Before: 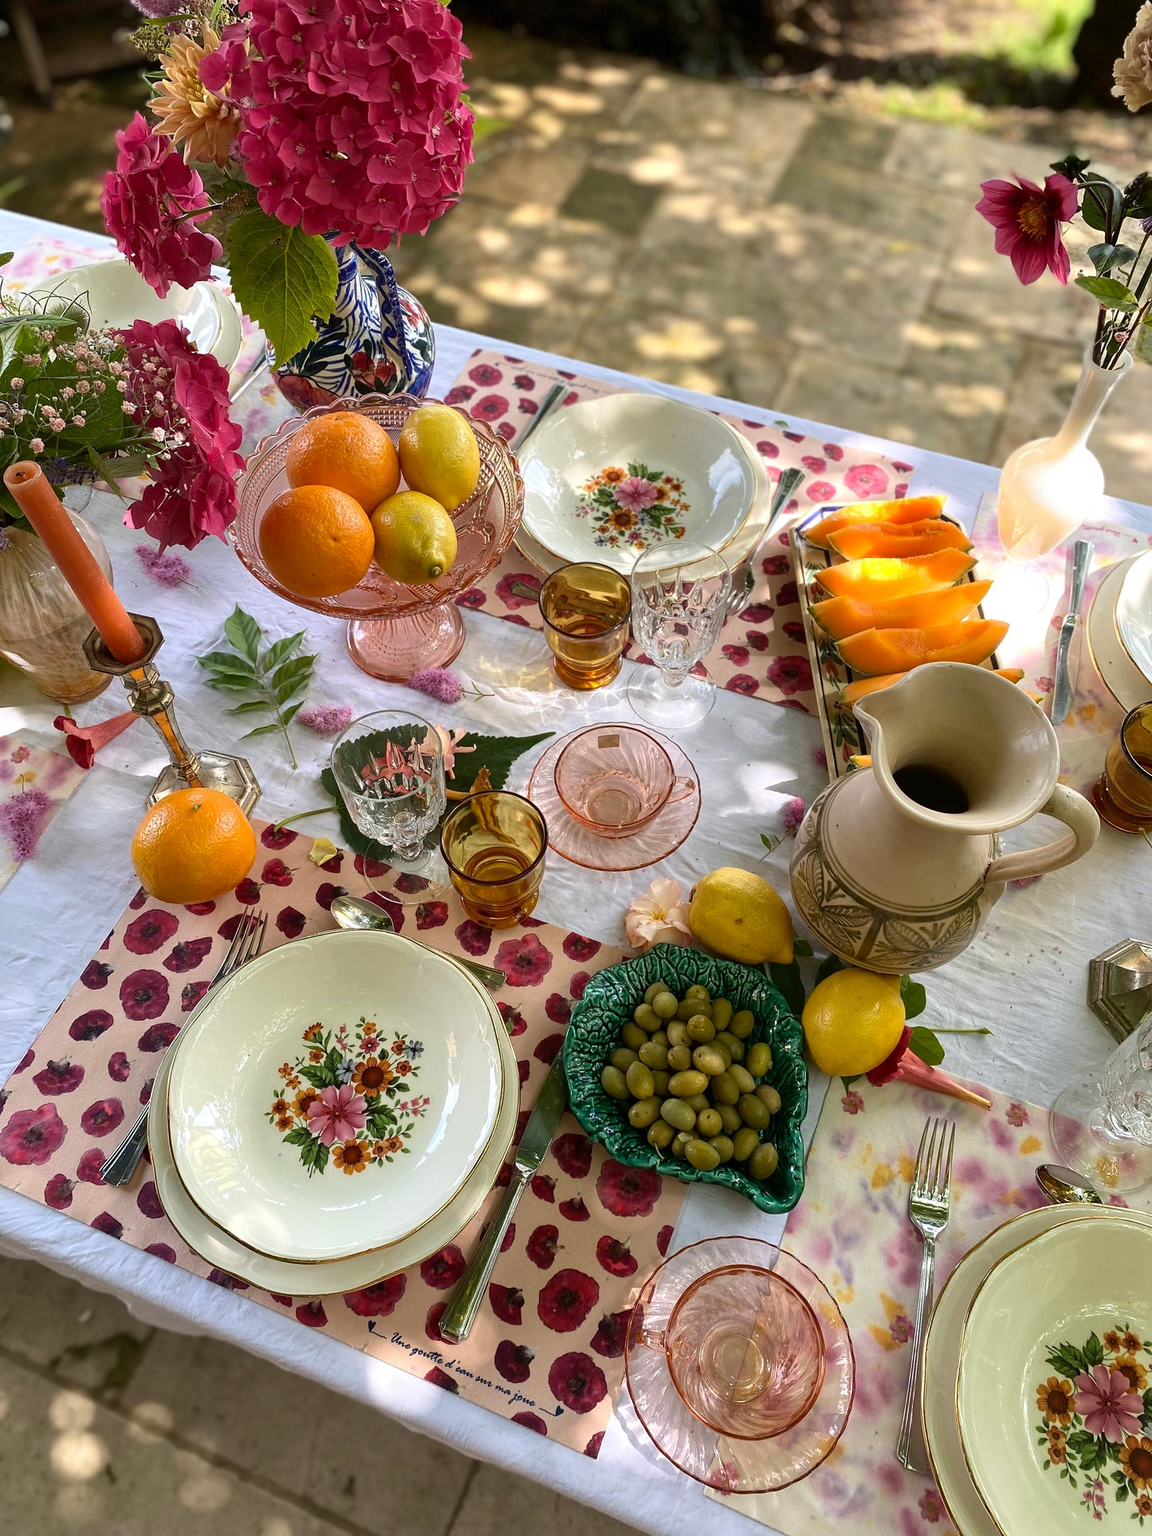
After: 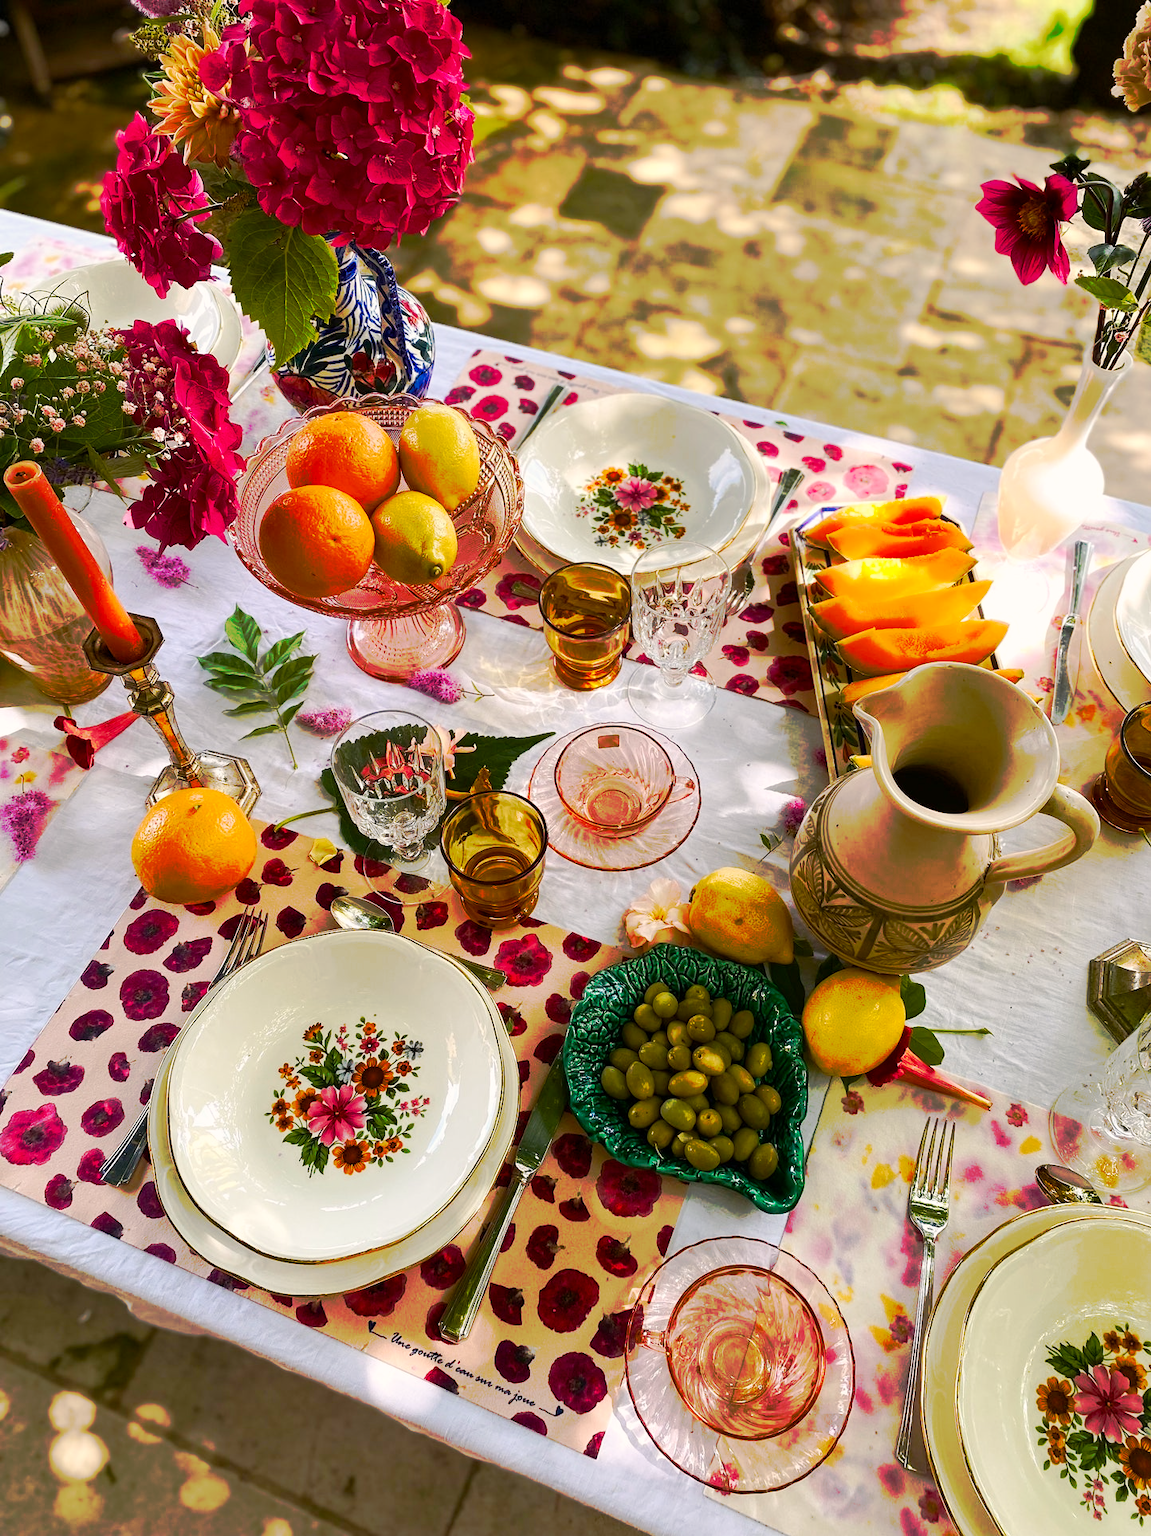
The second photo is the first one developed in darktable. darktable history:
tone curve: curves: ch0 [(0, 0) (0.003, 0.003) (0.011, 0.01) (0.025, 0.023) (0.044, 0.042) (0.069, 0.065) (0.1, 0.094) (0.136, 0.127) (0.177, 0.166) (0.224, 0.211) (0.277, 0.26) (0.335, 0.315) (0.399, 0.375) (0.468, 0.44) (0.543, 0.658) (0.623, 0.718) (0.709, 0.782) (0.801, 0.851) (0.898, 0.923) (1, 1)], preserve colors none
color balance rgb: highlights gain › chroma 1.748%, highlights gain › hue 55.62°, perceptual saturation grading › global saturation 20%, perceptual saturation grading › highlights -25.382%, perceptual saturation grading › shadows 50.491%
